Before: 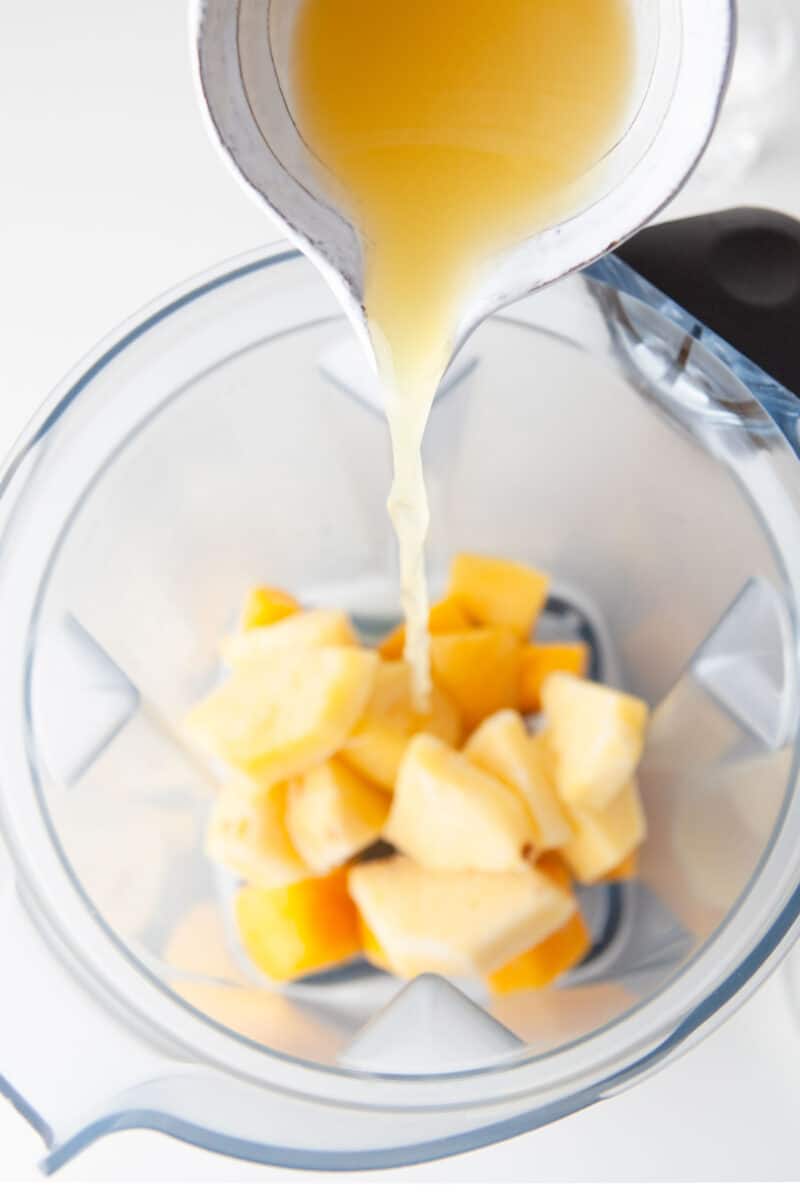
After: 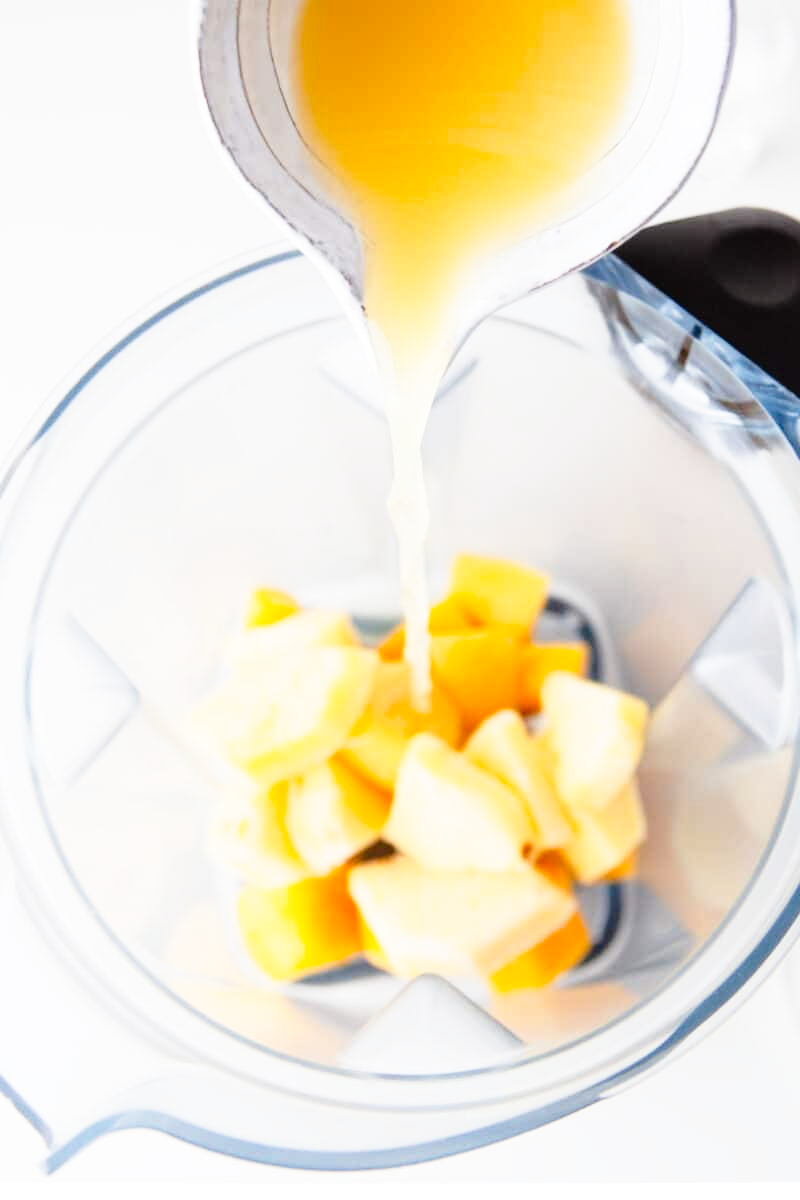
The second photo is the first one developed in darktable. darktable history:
tone curve: curves: ch0 [(0, 0.016) (0.11, 0.039) (0.259, 0.235) (0.383, 0.437) (0.499, 0.597) (0.733, 0.867) (0.843, 0.948) (1, 1)], preserve colors none
